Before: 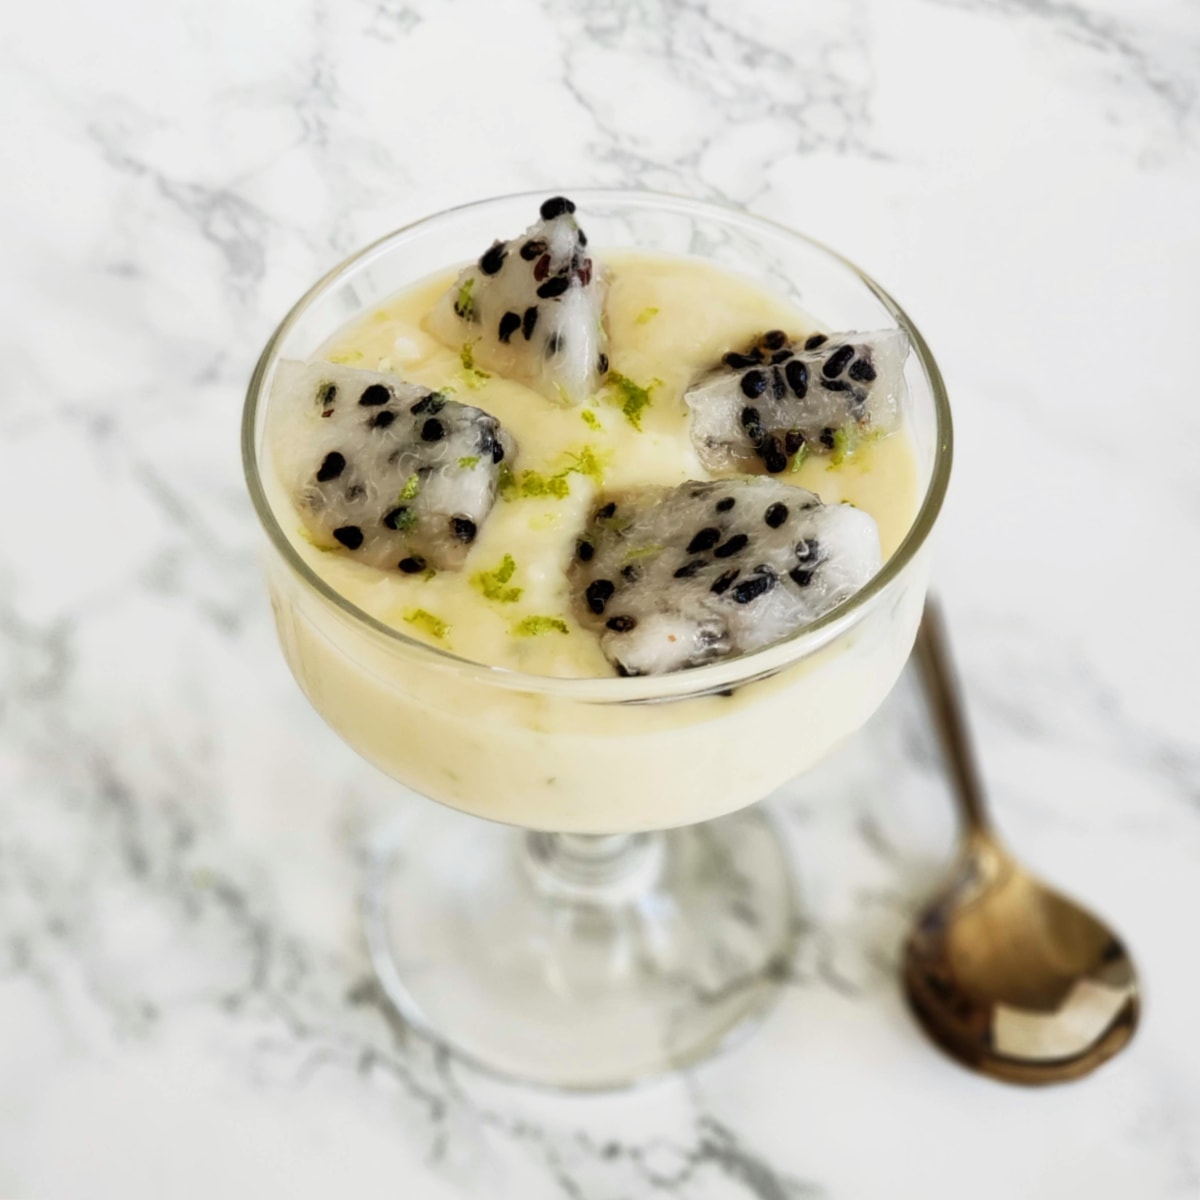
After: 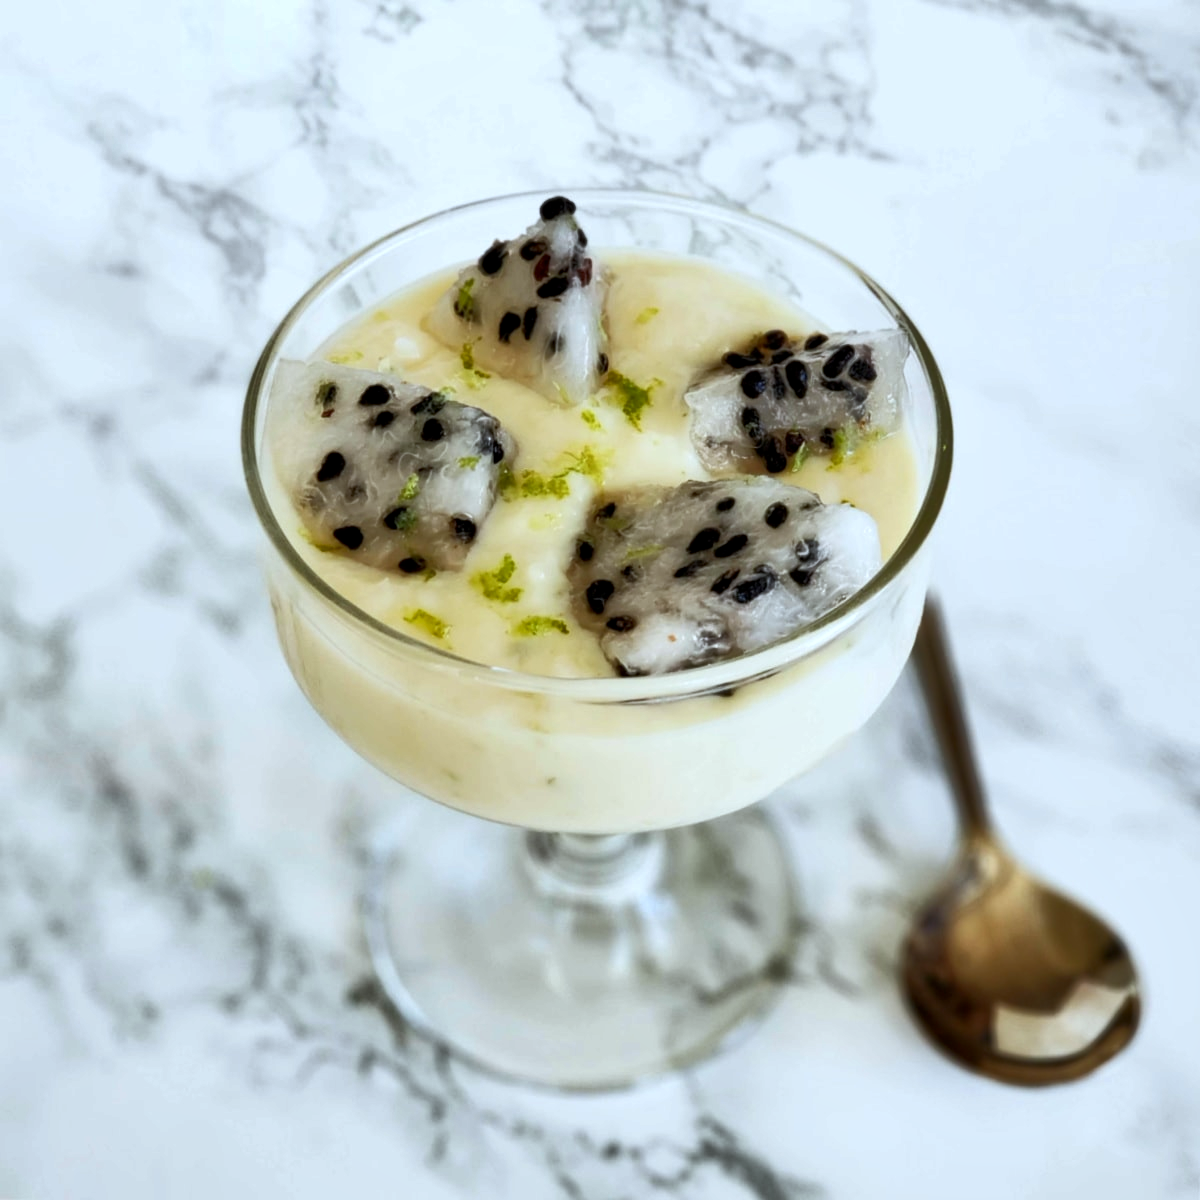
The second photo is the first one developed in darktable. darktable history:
color correction: highlights a* -4.18, highlights b* -10.81
exposure: black level correction 0.002, exposure 0.15 EV, compensate highlight preservation false
shadows and highlights: soften with gaussian
